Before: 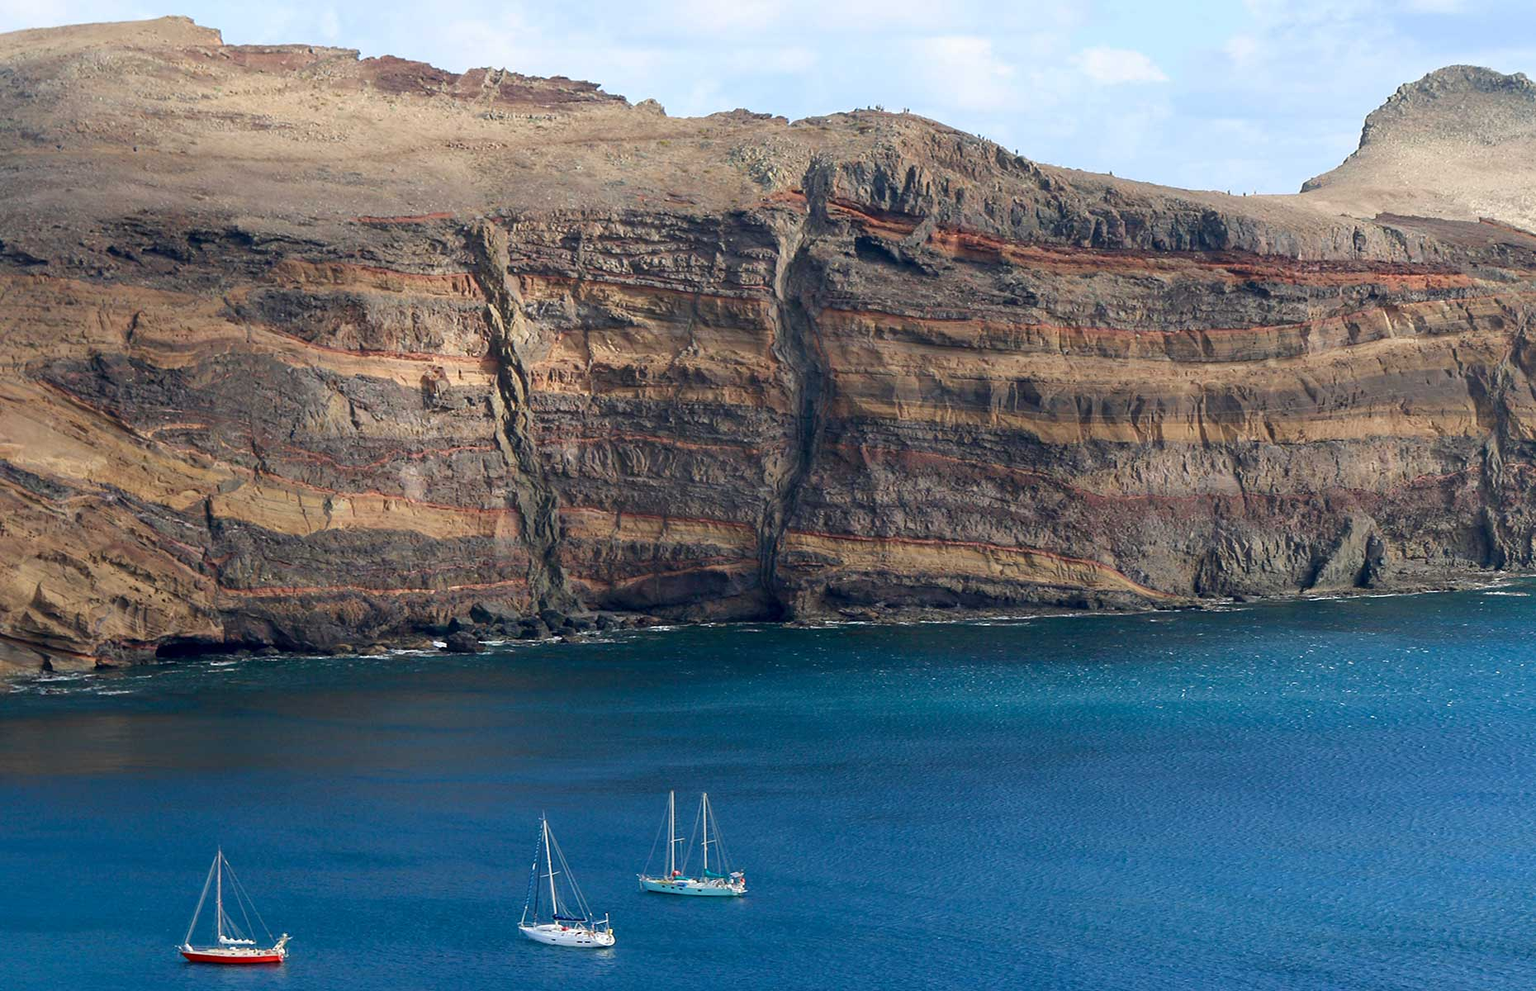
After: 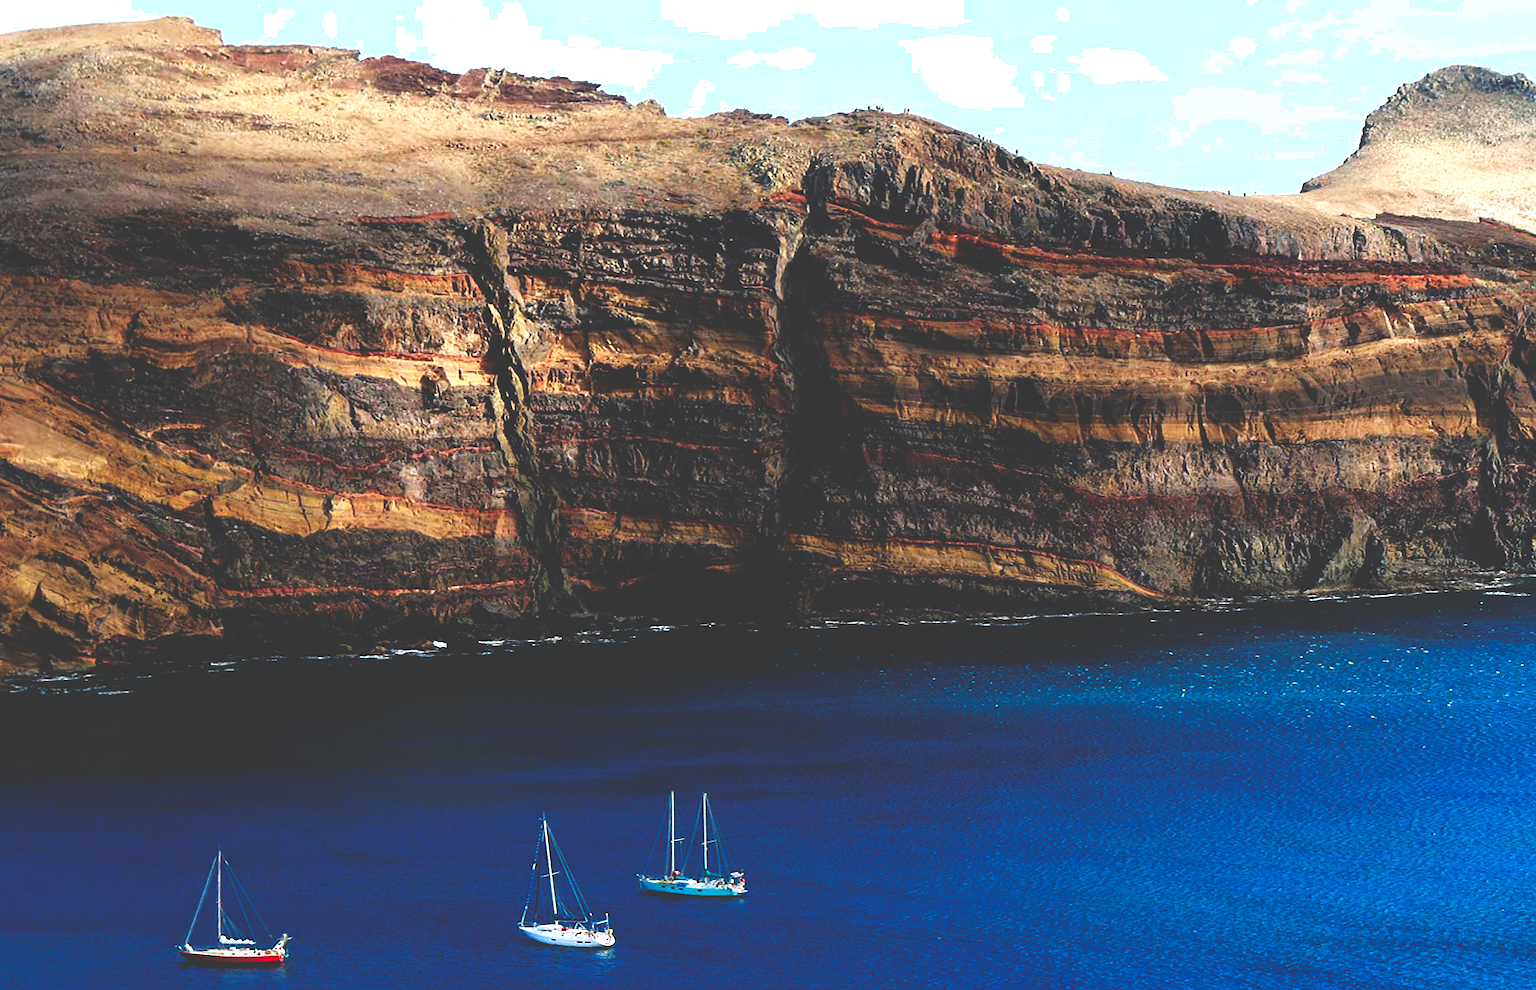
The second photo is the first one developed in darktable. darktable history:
tone equalizer: -8 EV -0.434 EV, -7 EV -0.377 EV, -6 EV -0.305 EV, -5 EV -0.228 EV, -3 EV 0.199 EV, -2 EV 0.321 EV, -1 EV 0.396 EV, +0 EV 0.393 EV
base curve: curves: ch0 [(0, 0.036) (0.083, 0.04) (0.804, 1)], preserve colors none
